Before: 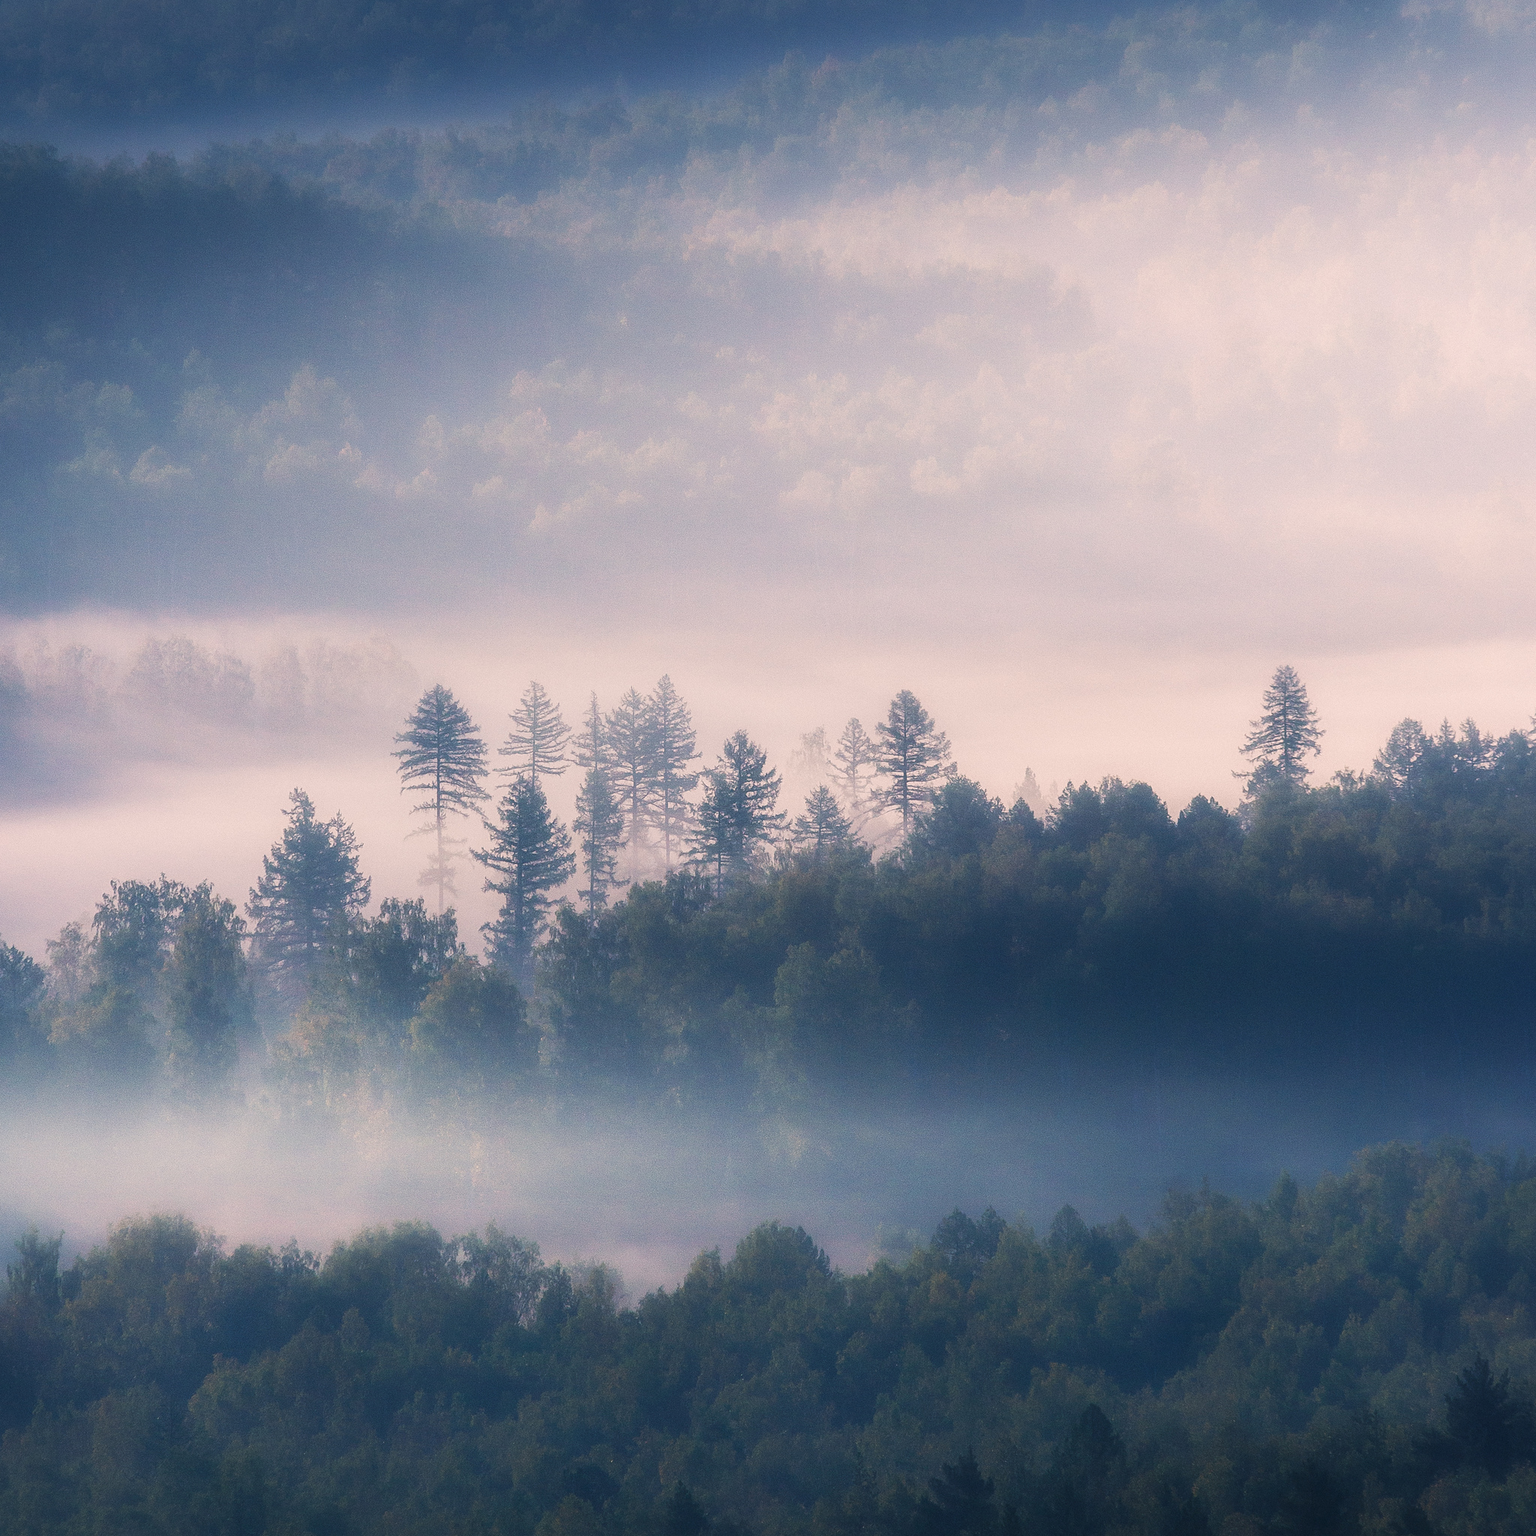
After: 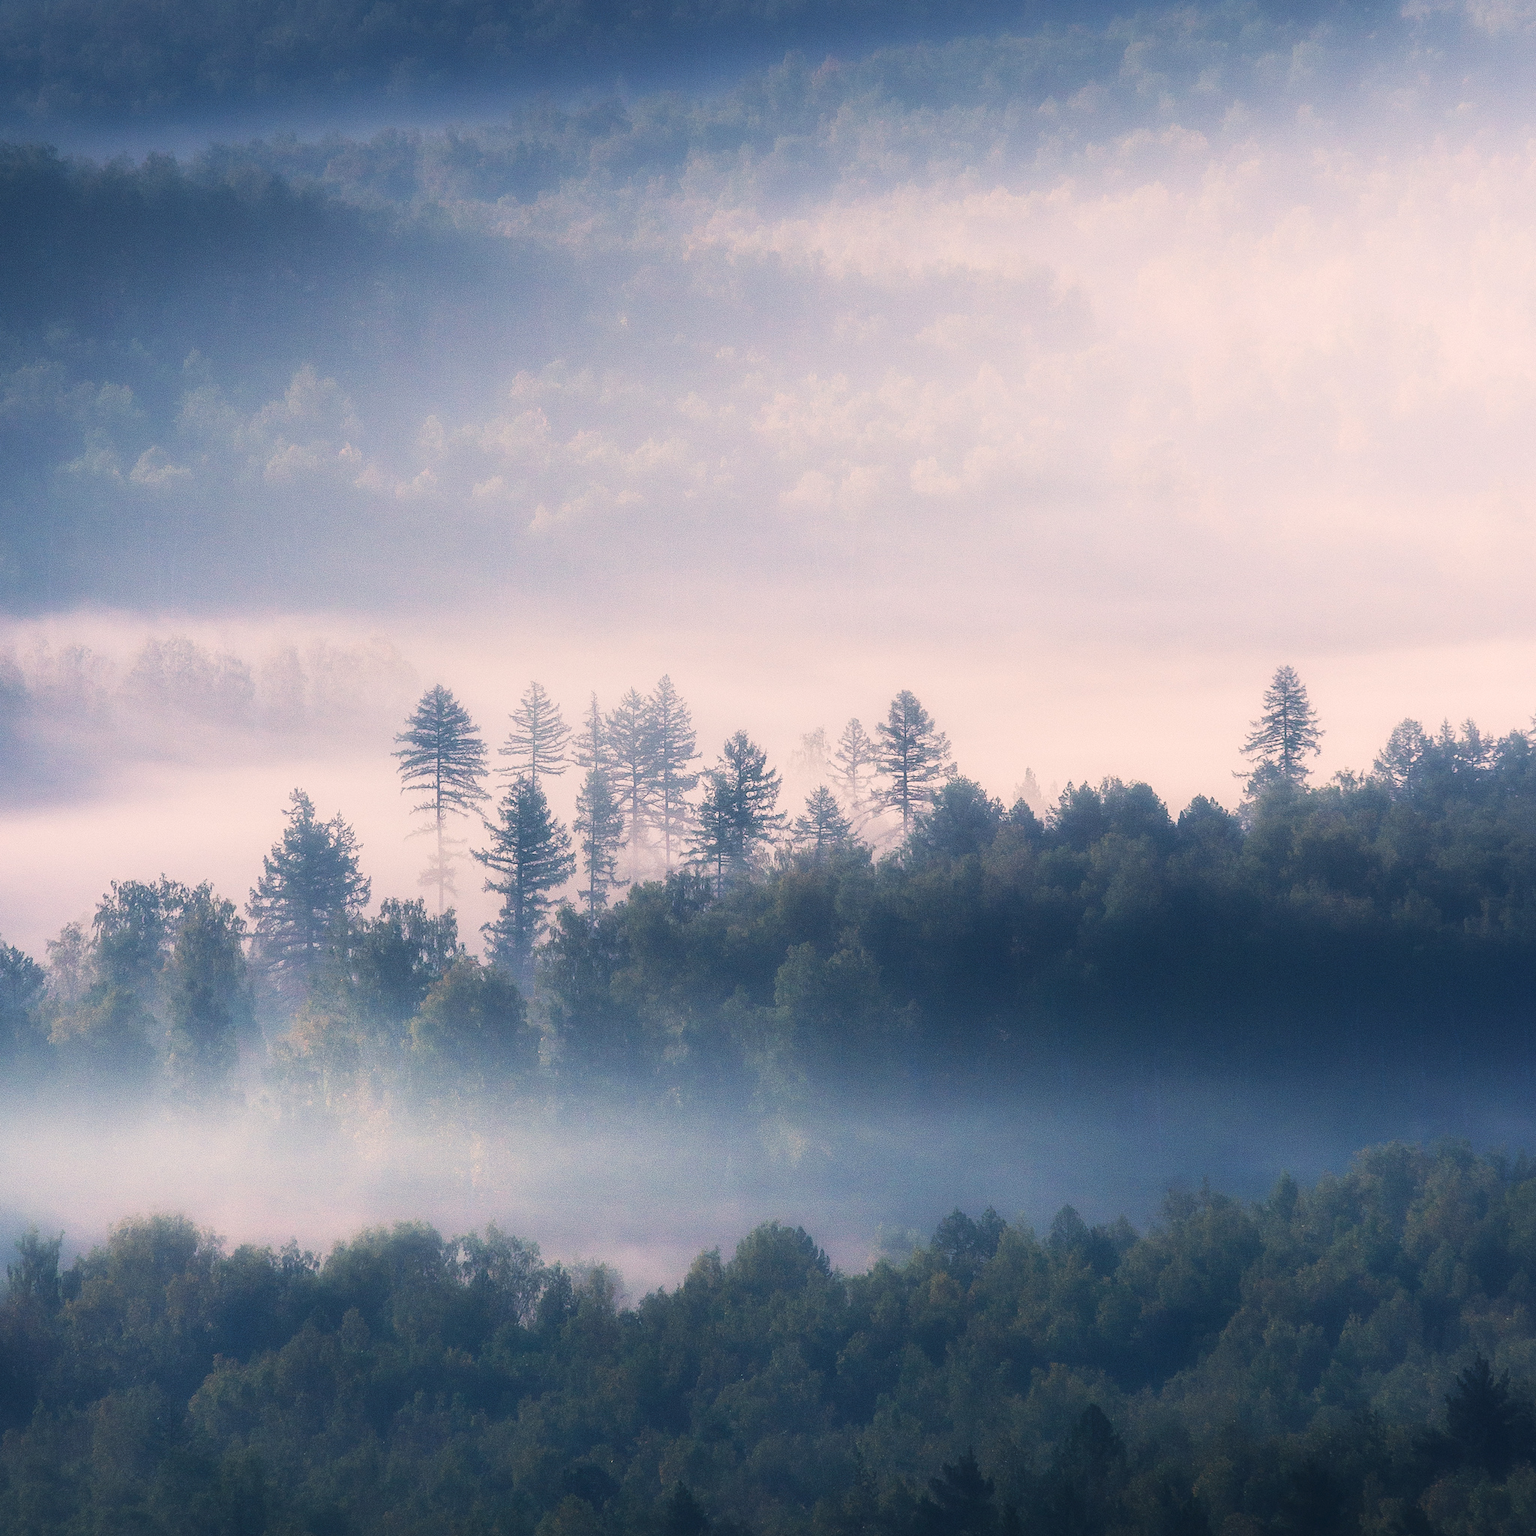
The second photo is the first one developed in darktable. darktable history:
tone curve: curves: ch0 [(0, 0.036) (0.119, 0.115) (0.466, 0.498) (0.715, 0.767) (0.817, 0.865) (1, 0.998)]; ch1 [(0, 0) (0.377, 0.416) (0.44, 0.461) (0.487, 0.49) (0.514, 0.517) (0.536, 0.577) (0.66, 0.724) (1, 1)]; ch2 [(0, 0) (0.38, 0.405) (0.463, 0.443) (0.492, 0.486) (0.526, 0.541) (0.578, 0.598) (0.653, 0.698) (1, 1)], color space Lab, linked channels, preserve colors none
